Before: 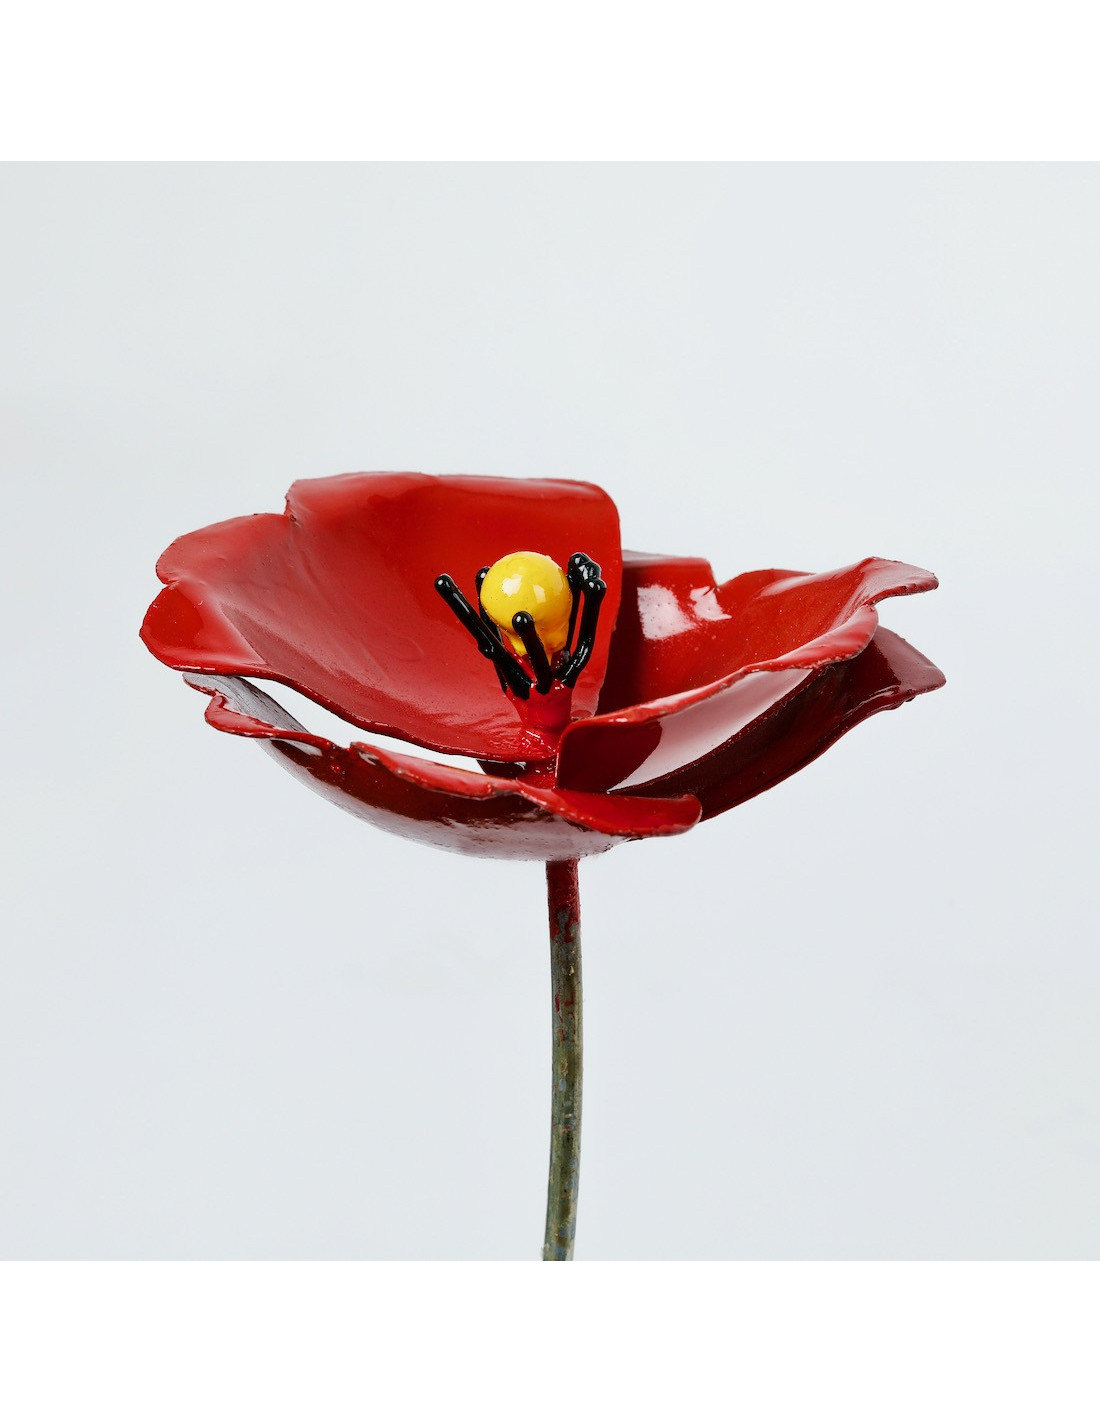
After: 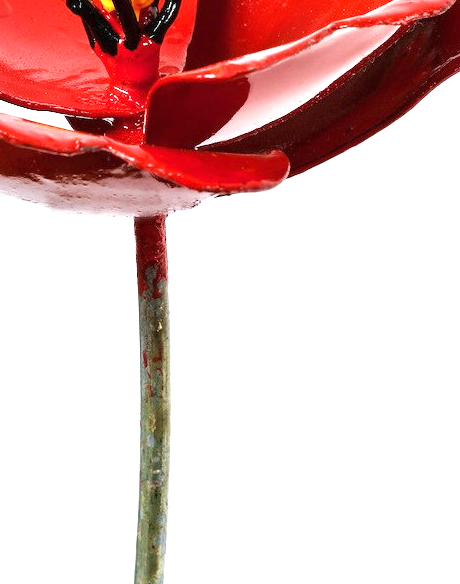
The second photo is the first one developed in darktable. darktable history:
crop: left 37.49%, top 45.325%, right 20.638%, bottom 13.589%
exposure: black level correction 0, exposure 1.095 EV, compensate highlight preservation false
